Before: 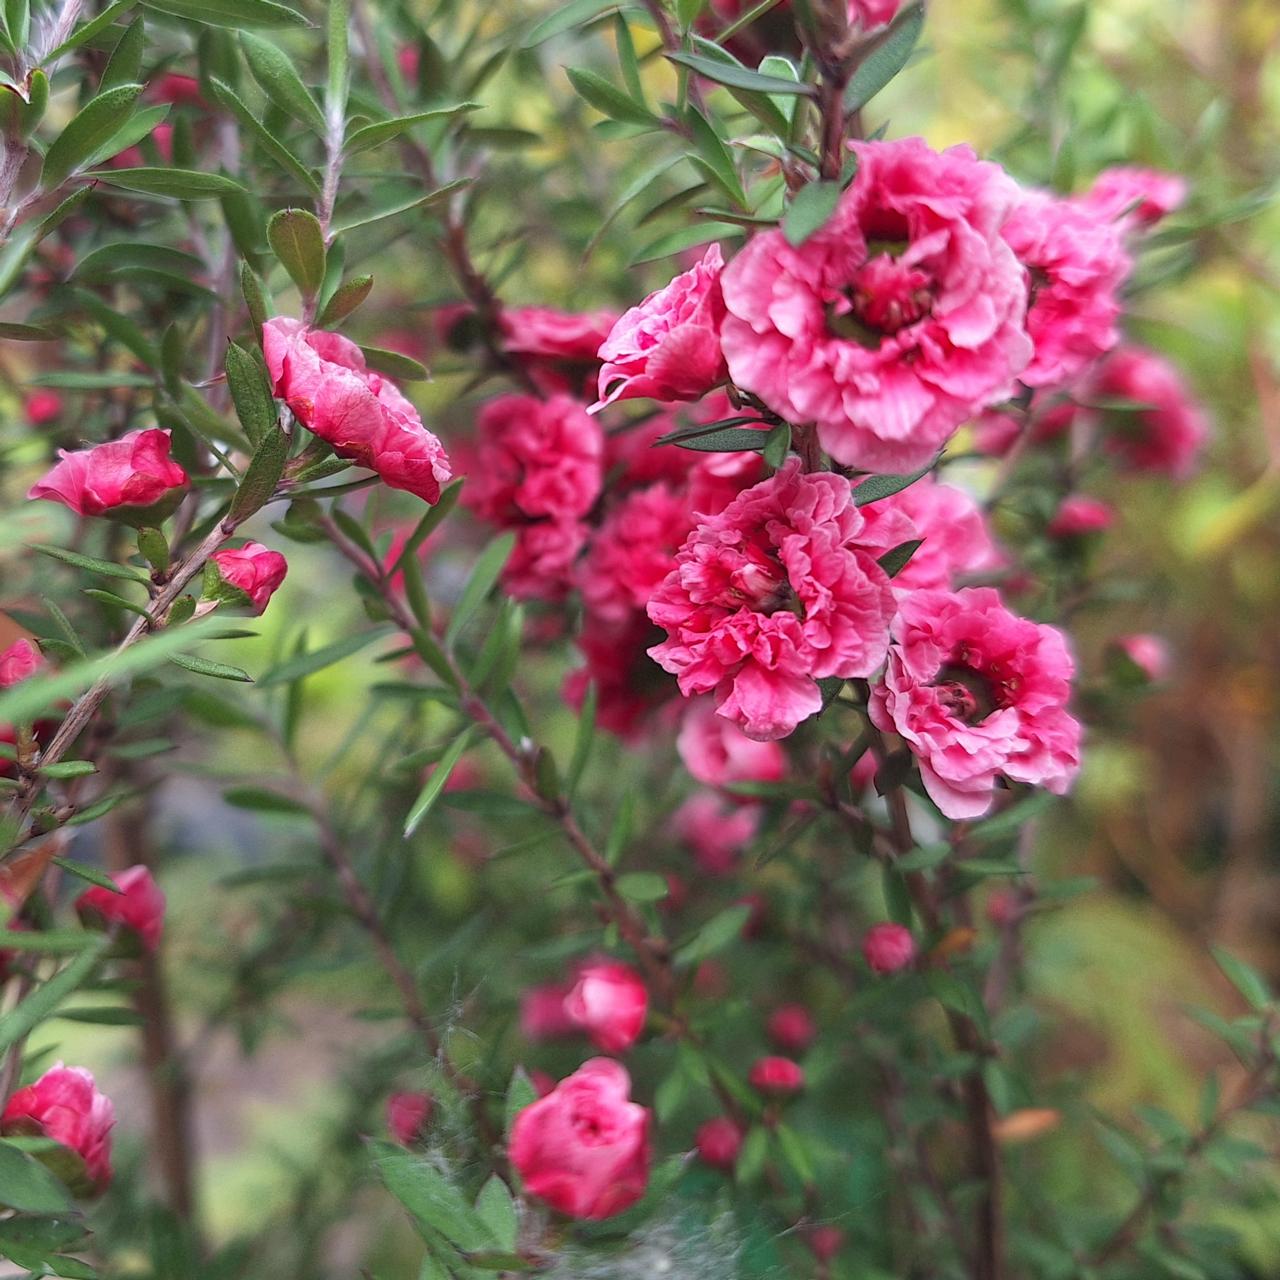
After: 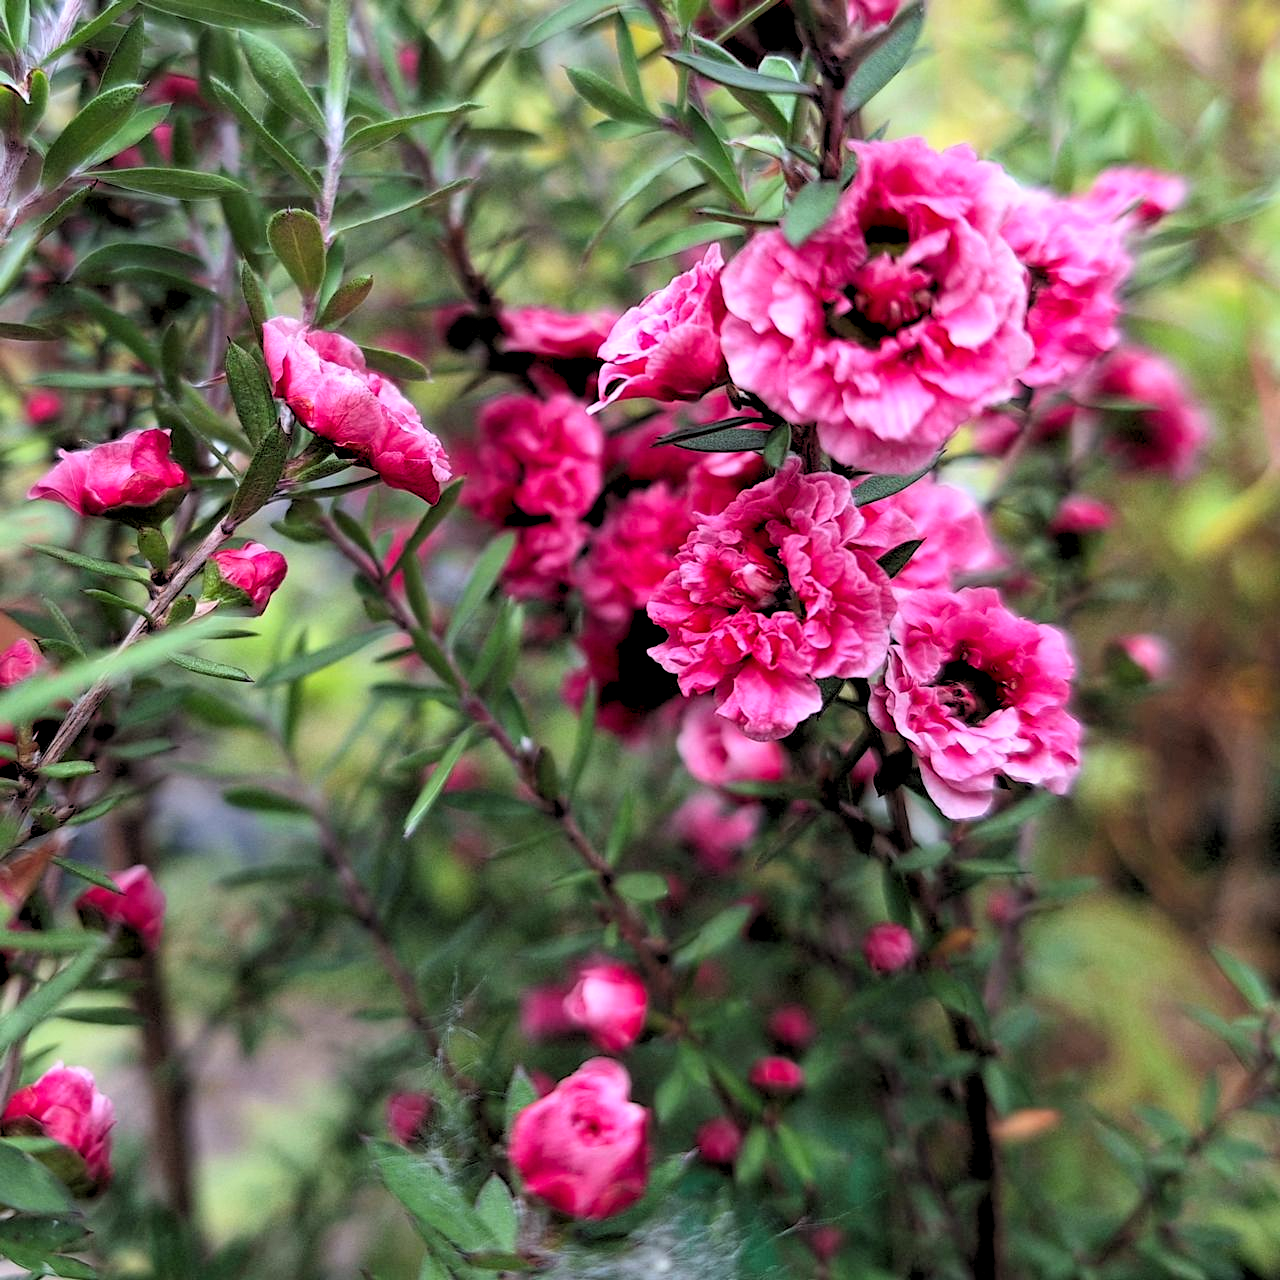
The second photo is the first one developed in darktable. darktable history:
contrast brightness saturation: contrast 0.15, brightness -0.01, saturation 0.1
white balance: red 0.974, blue 1.044
rgb levels: levels [[0.029, 0.461, 0.922], [0, 0.5, 1], [0, 0.5, 1]]
